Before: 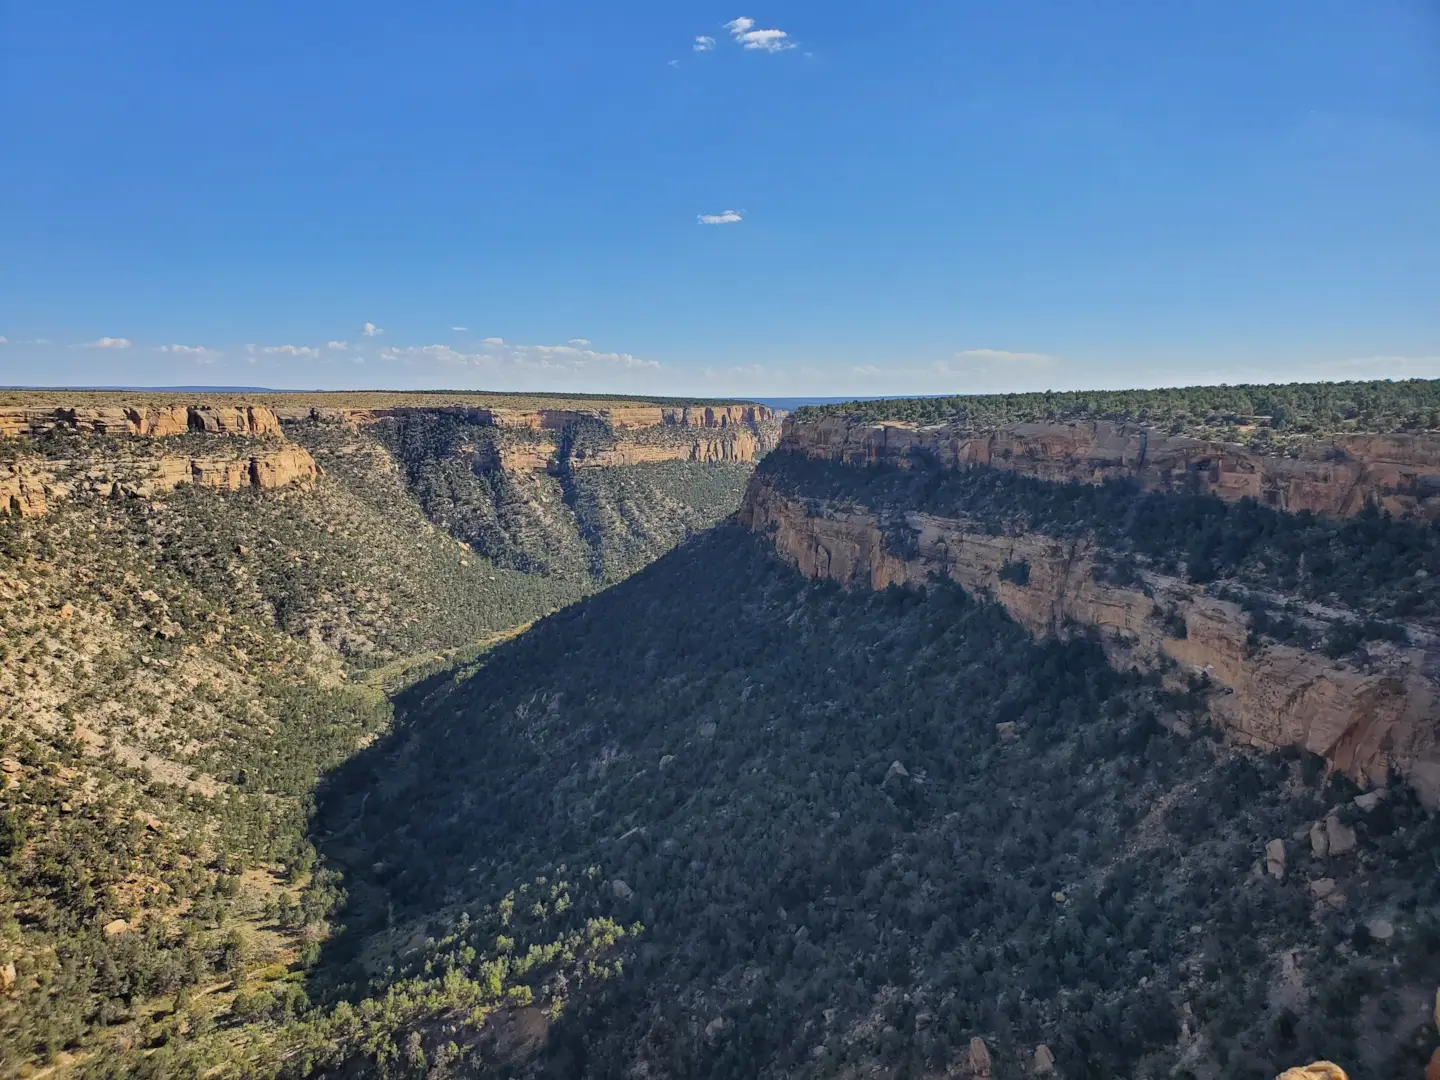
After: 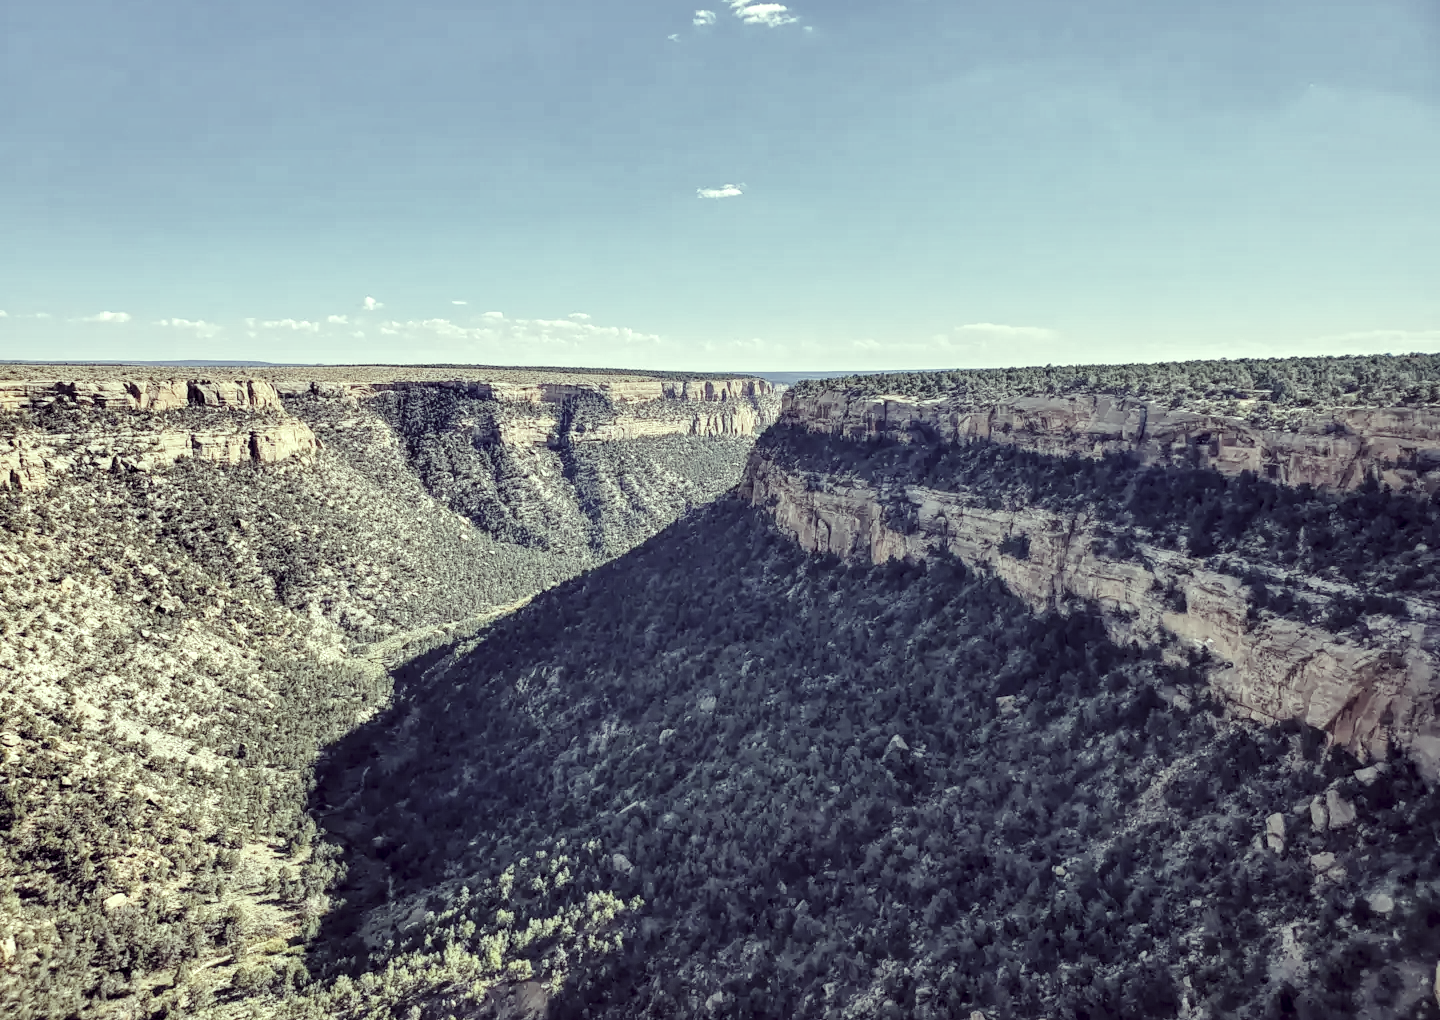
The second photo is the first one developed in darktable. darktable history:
base curve: curves: ch0 [(0, 0) (0.028, 0.03) (0.121, 0.232) (0.46, 0.748) (0.859, 0.968) (1, 1)], preserve colors none
color correction: highlights a* -20.17, highlights b* 20.27, shadows a* 20.03, shadows b* -20.46, saturation 0.43
local contrast: highlights 100%, shadows 100%, detail 200%, midtone range 0.2
crop and rotate: top 2.479%, bottom 3.018%
